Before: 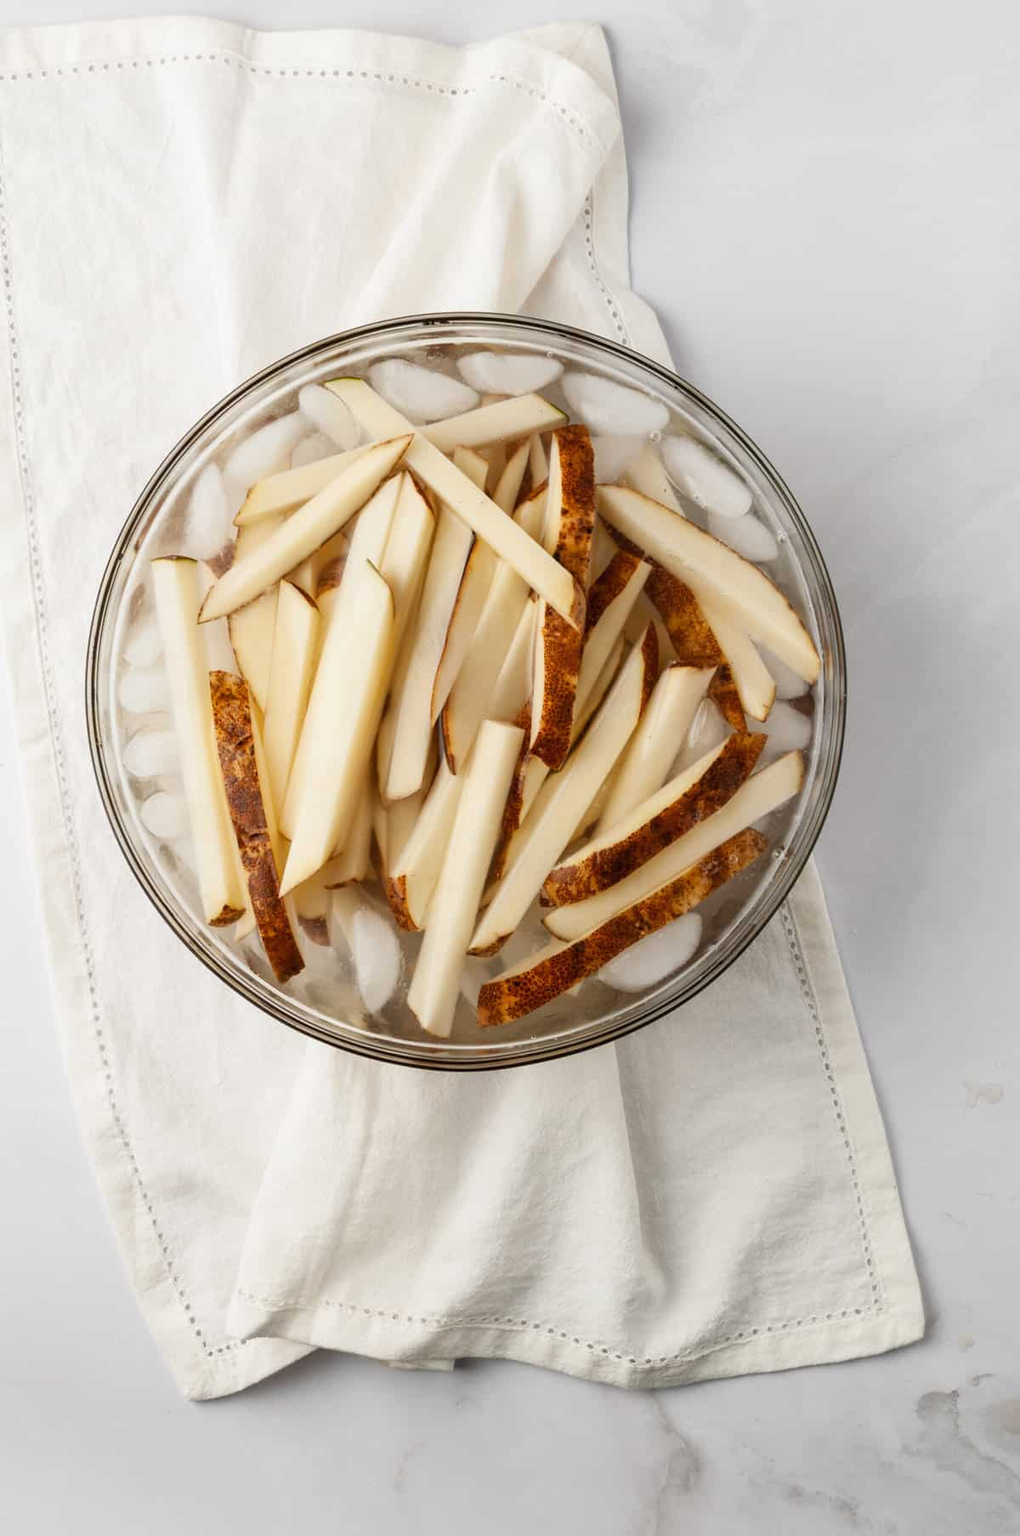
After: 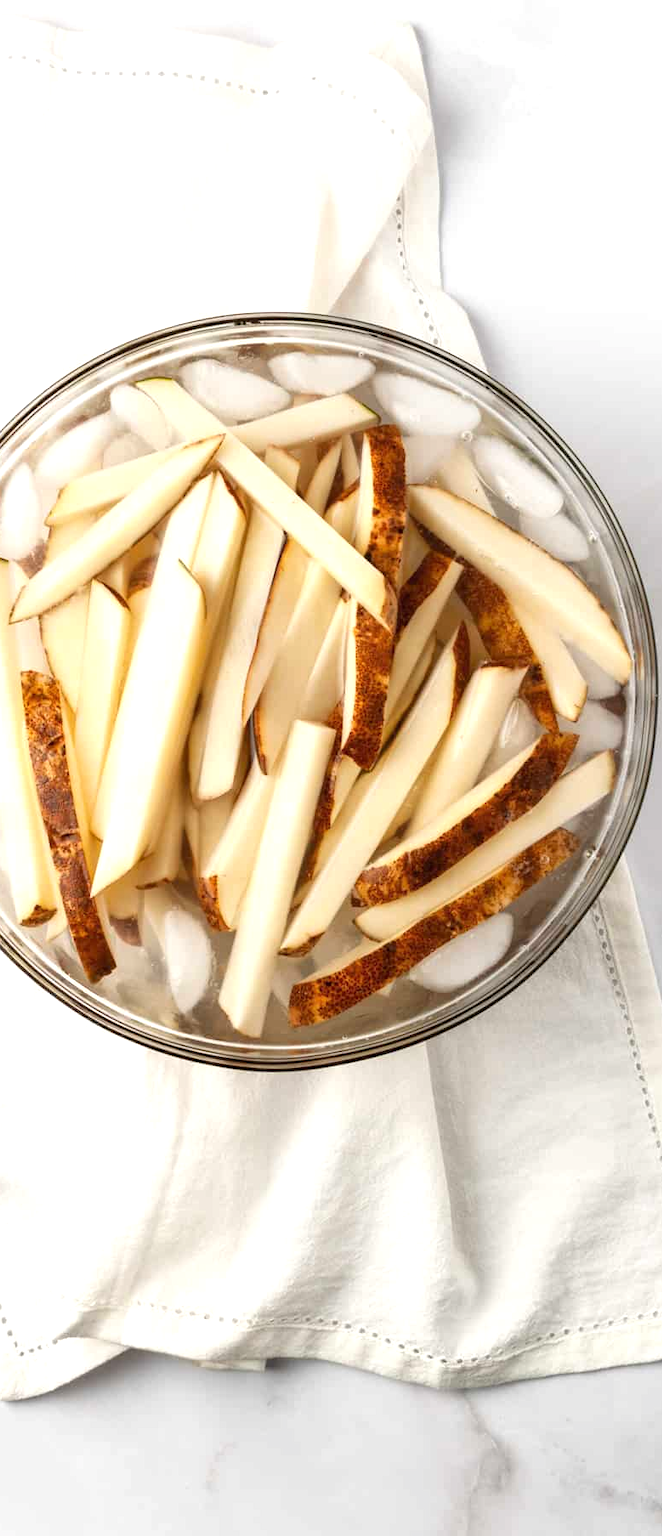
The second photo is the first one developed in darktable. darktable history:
crop and rotate: left 18.551%, right 16.524%
exposure: exposure 0.564 EV, compensate highlight preservation false
